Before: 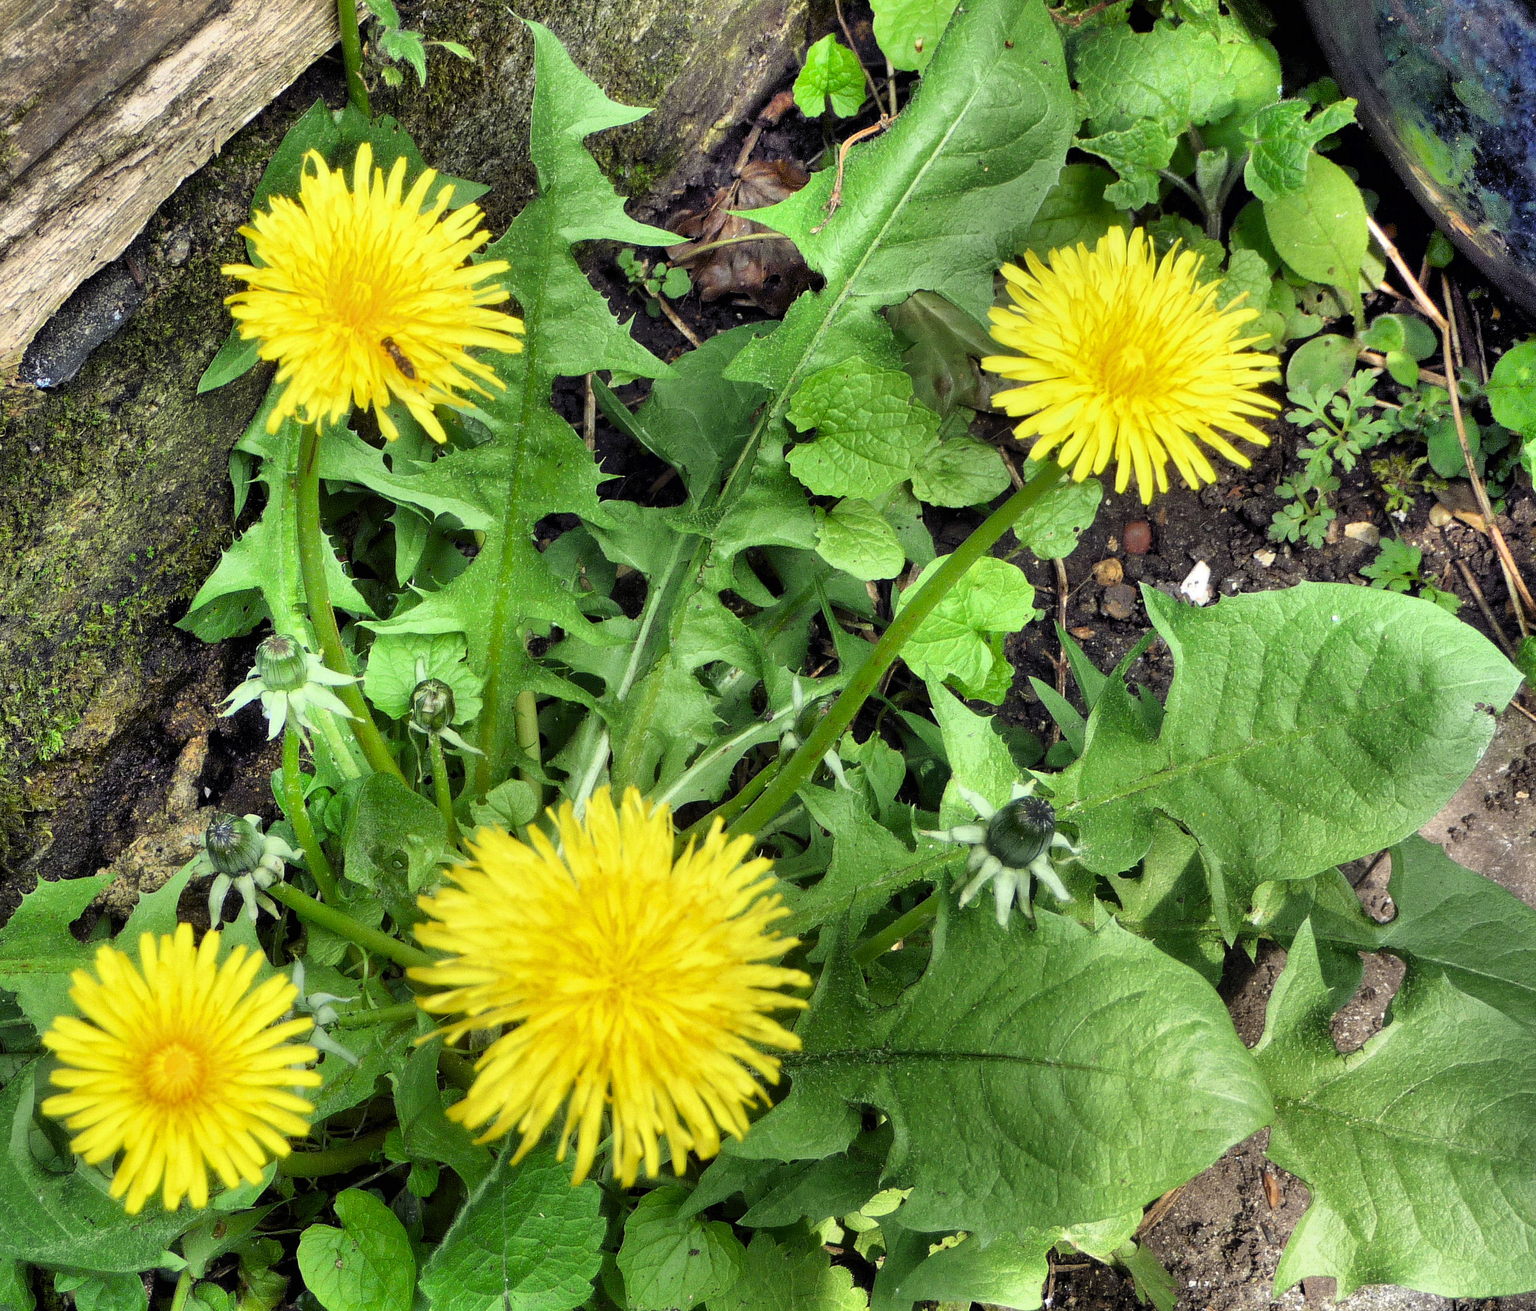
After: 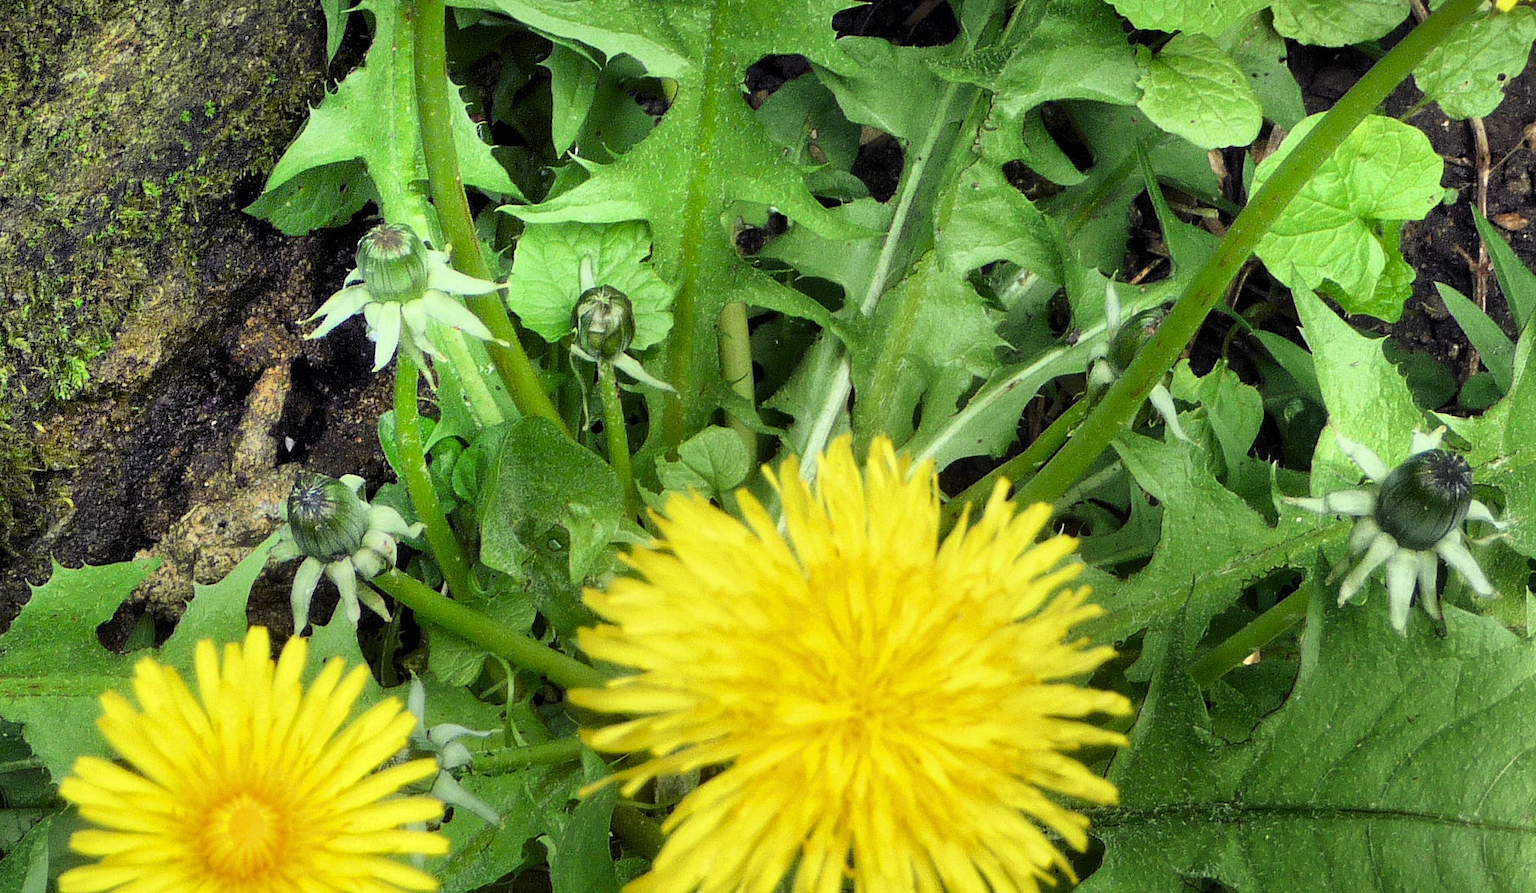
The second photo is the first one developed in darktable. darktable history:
crop: top 36.173%, right 28.304%, bottom 14.956%
